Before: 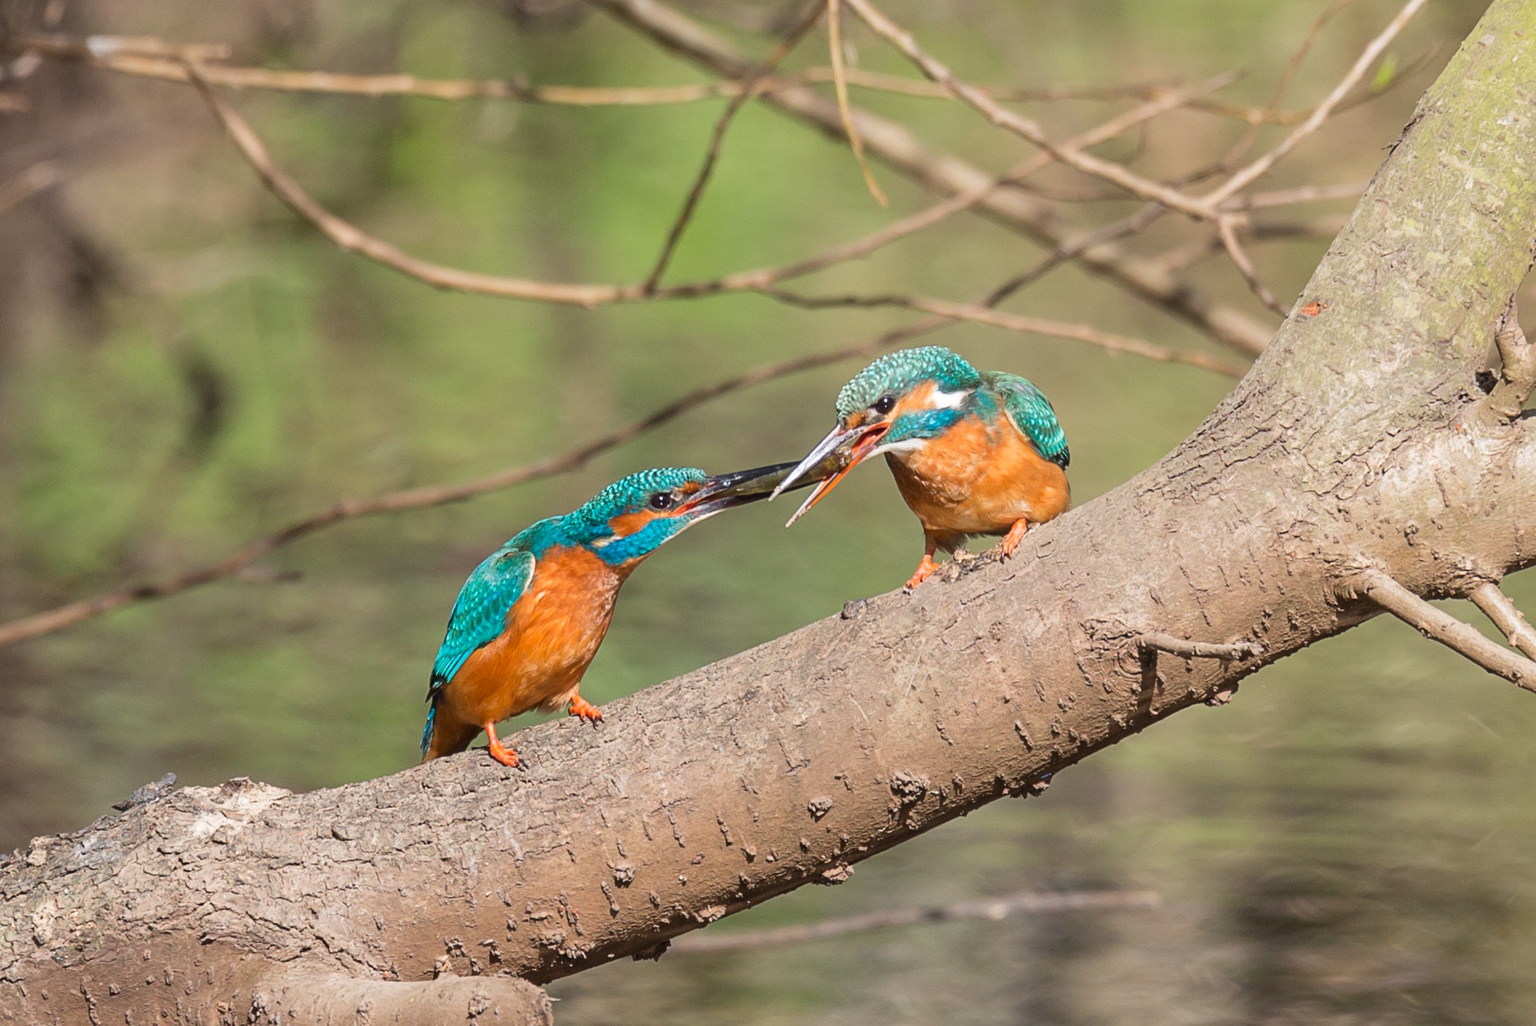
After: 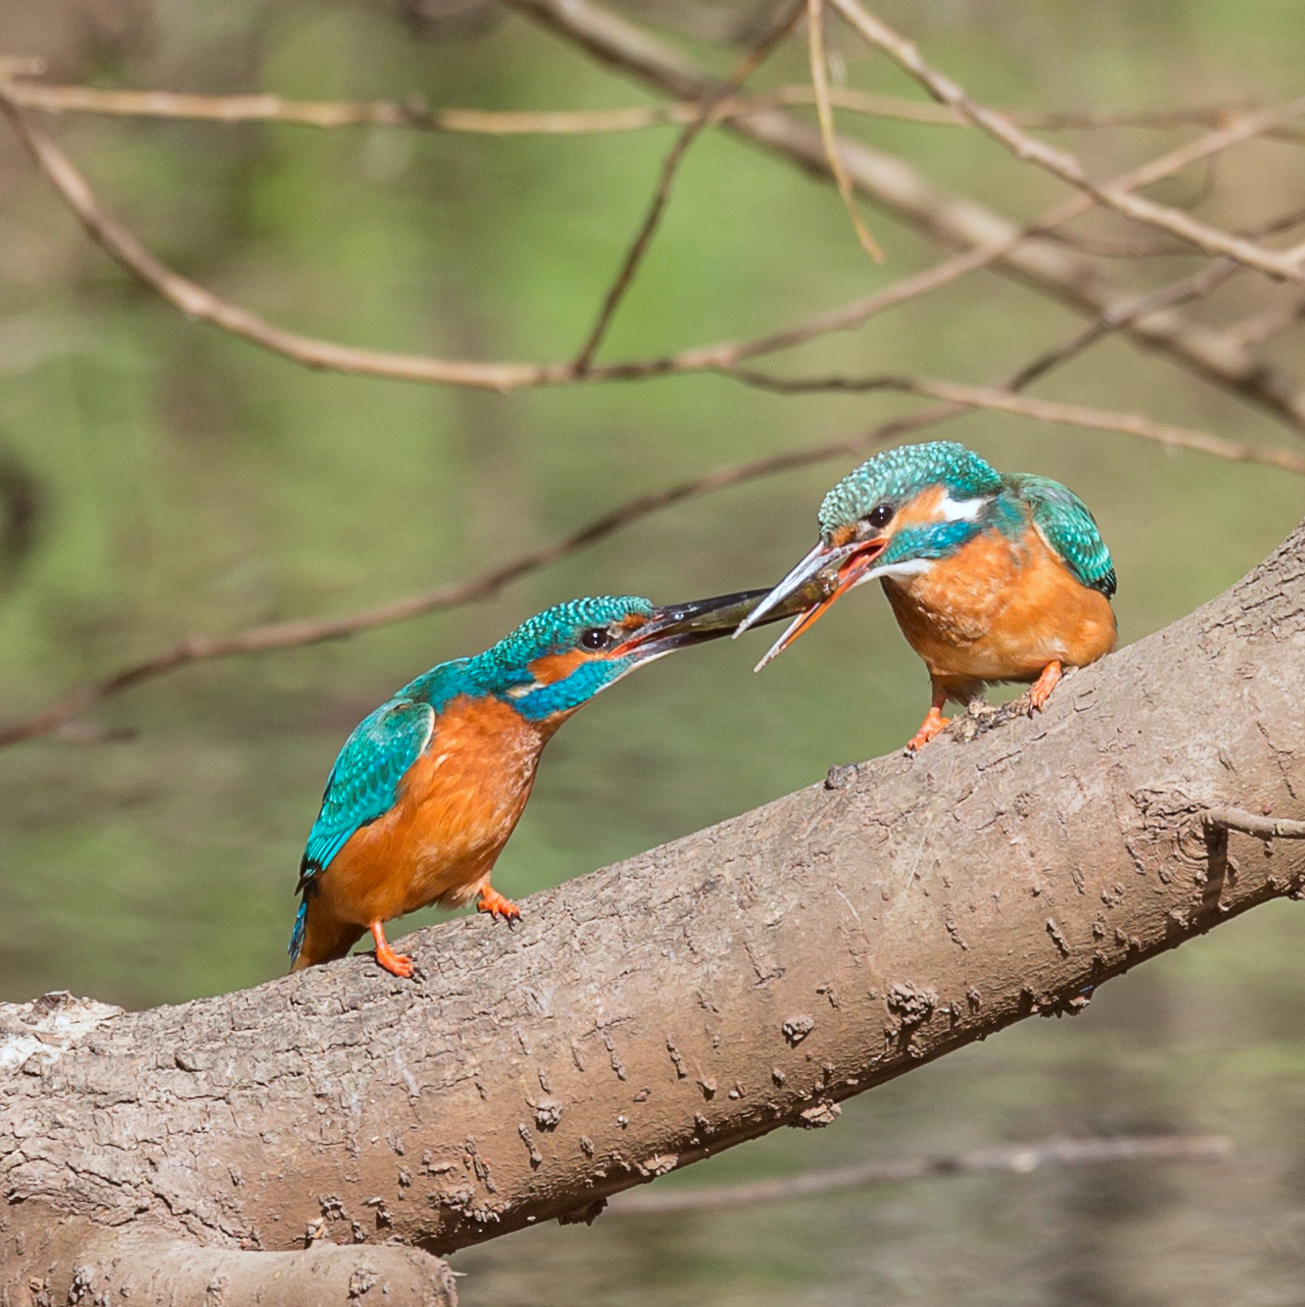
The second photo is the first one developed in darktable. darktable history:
color correction: highlights a* -3.28, highlights b* -6.24, shadows a* 3.1, shadows b* 5.19
crop and rotate: left 12.673%, right 20.66%
